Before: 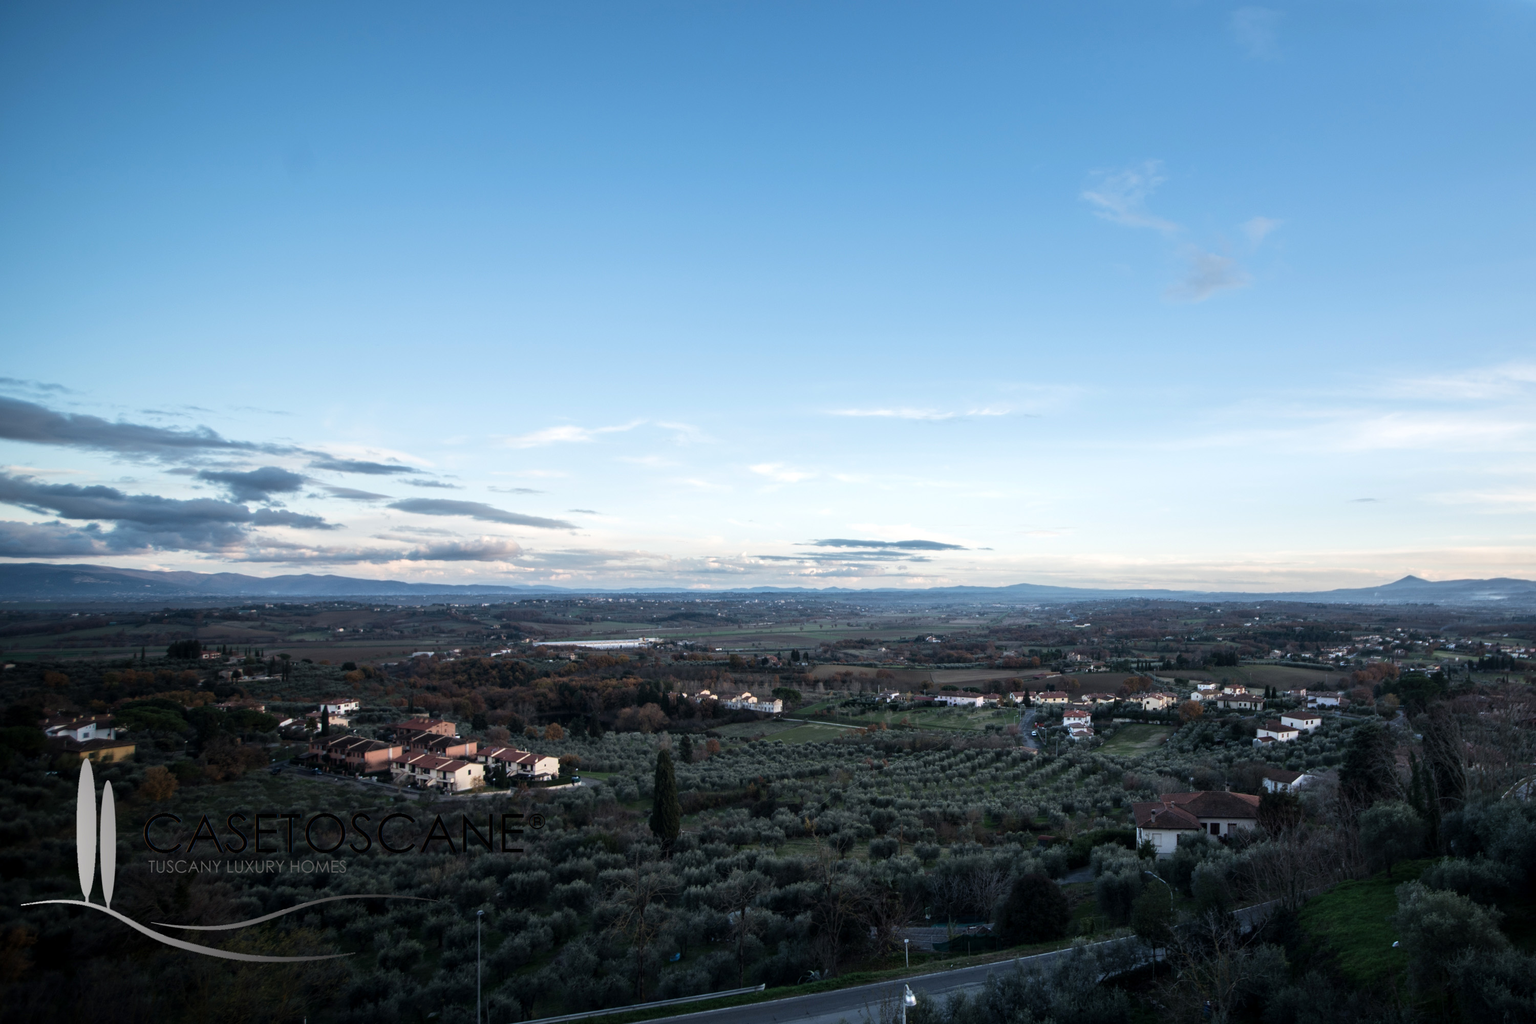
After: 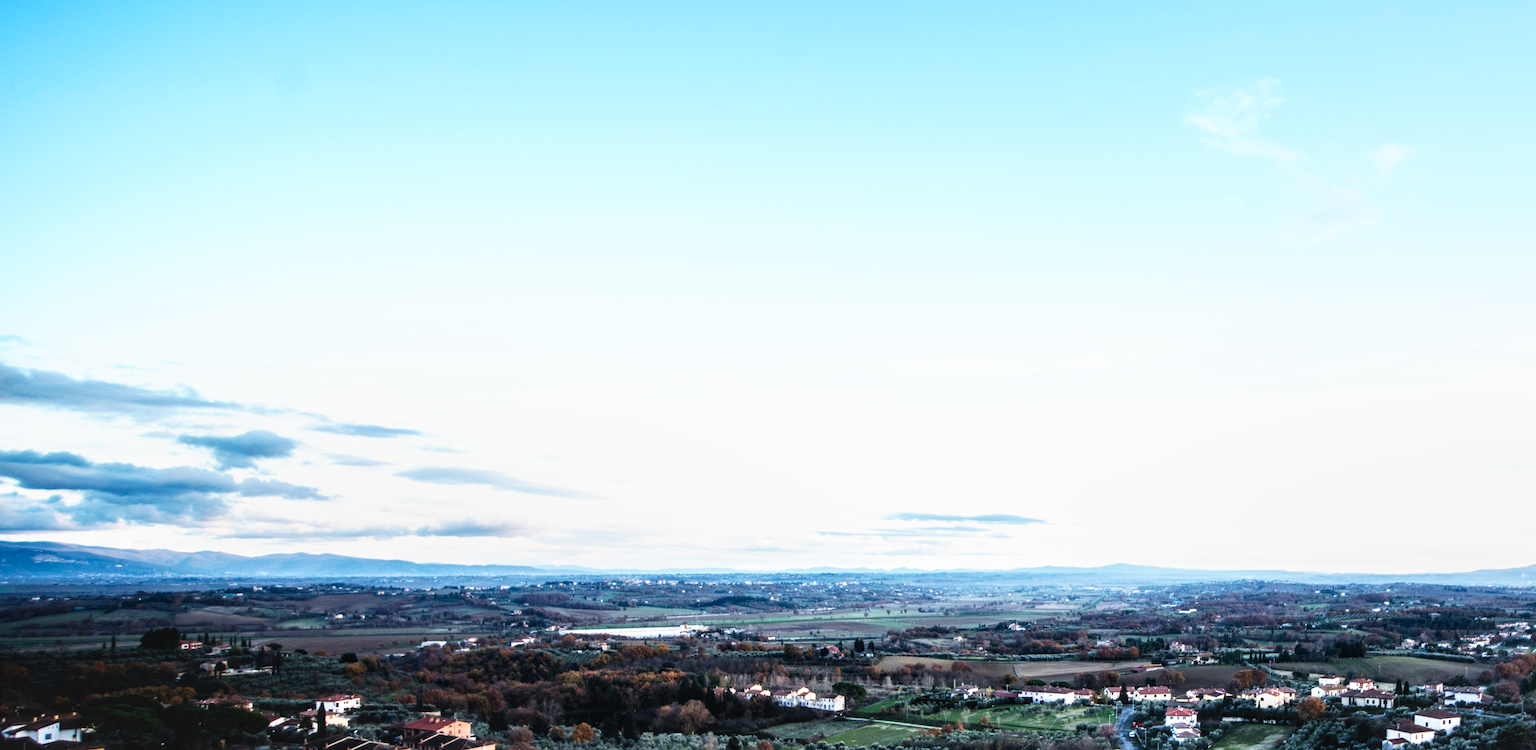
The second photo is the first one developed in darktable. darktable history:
crop: left 2.885%, top 8.935%, right 9.646%, bottom 26.93%
color balance rgb: perceptual saturation grading › global saturation 10.588%, global vibrance 4.77%, contrast 3.226%
contrast brightness saturation: contrast 0.102, brightness 0.029, saturation 0.092
local contrast: on, module defaults
base curve: curves: ch0 [(0, 0) (0.007, 0.004) (0.027, 0.03) (0.046, 0.07) (0.207, 0.54) (0.442, 0.872) (0.673, 0.972) (1, 1)], preserve colors none
